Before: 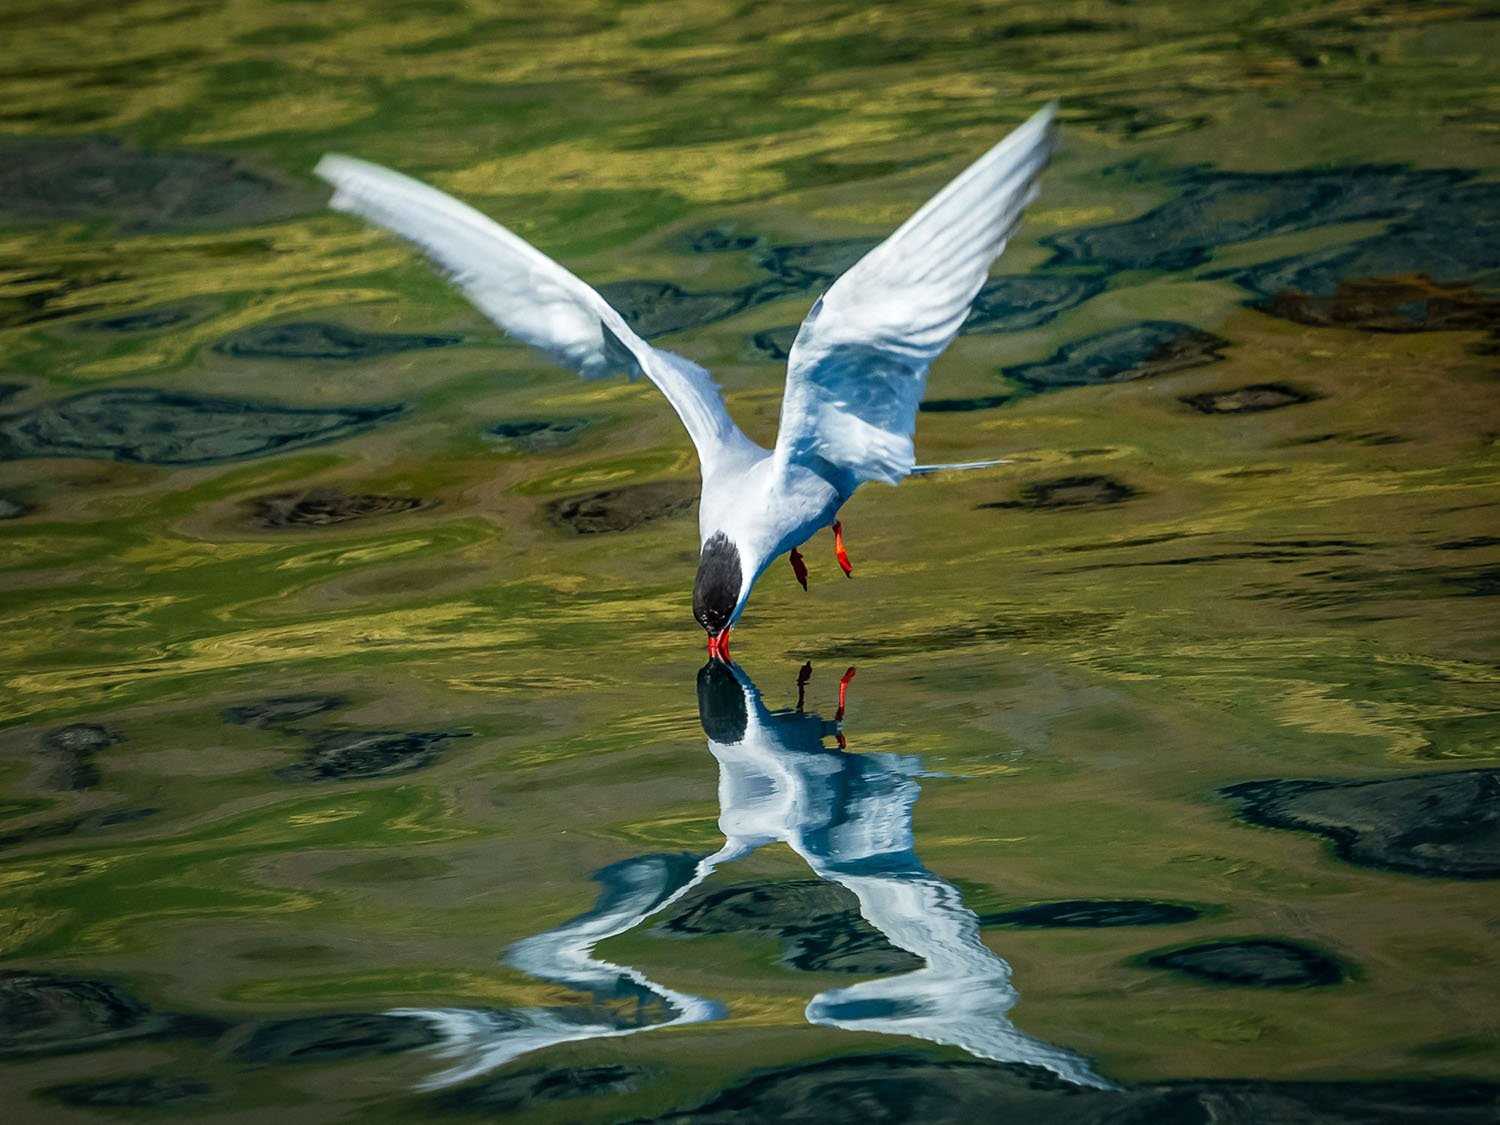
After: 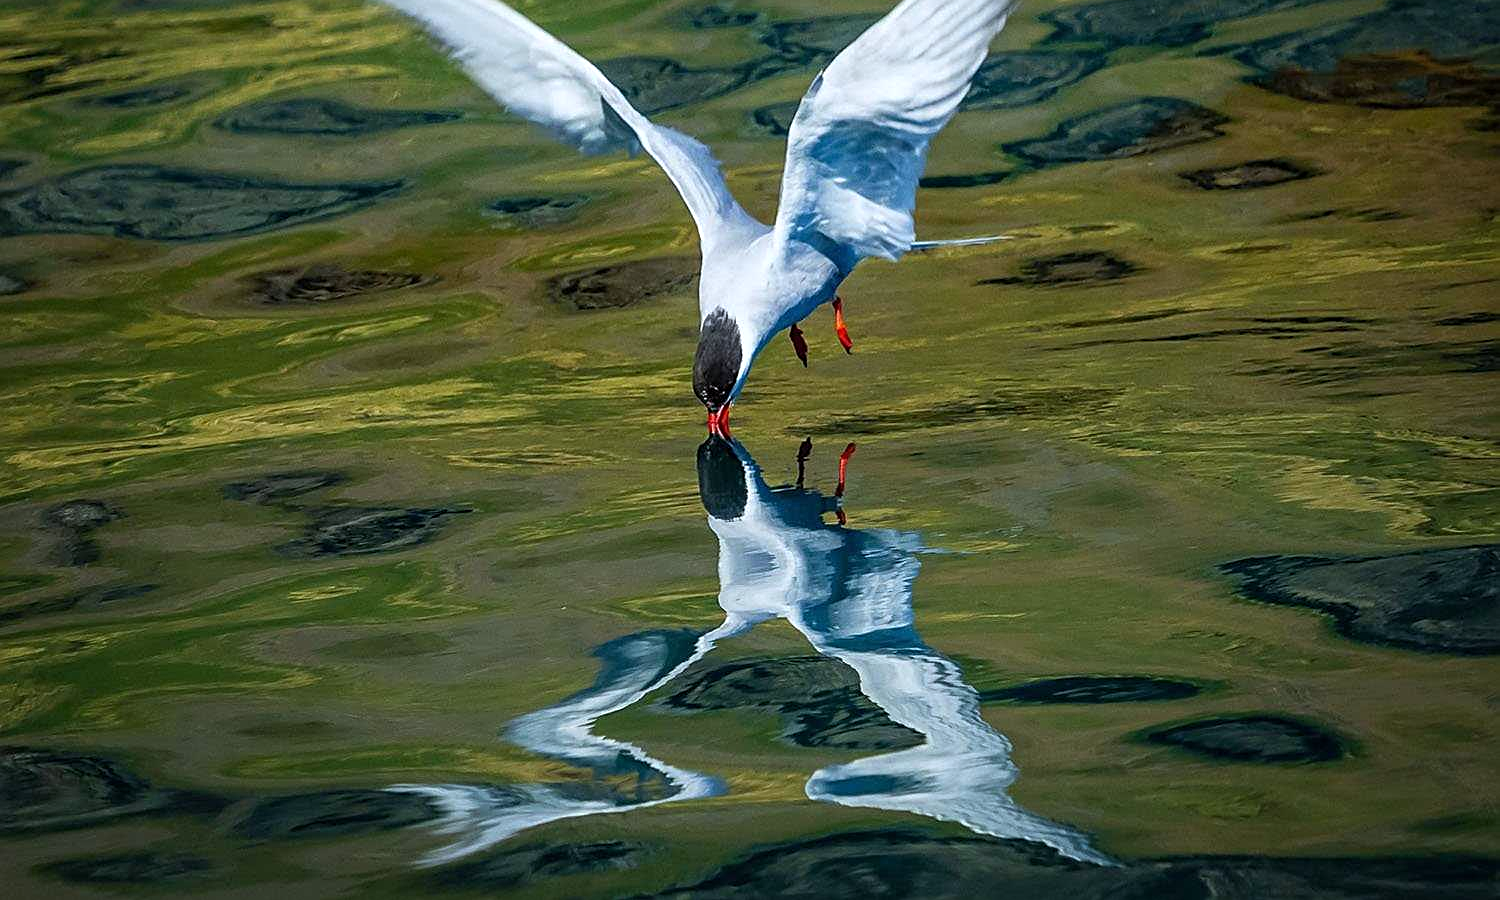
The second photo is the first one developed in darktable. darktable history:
white balance: red 0.974, blue 1.044
sharpen: on, module defaults
tone equalizer: on, module defaults
crop and rotate: top 19.998%
